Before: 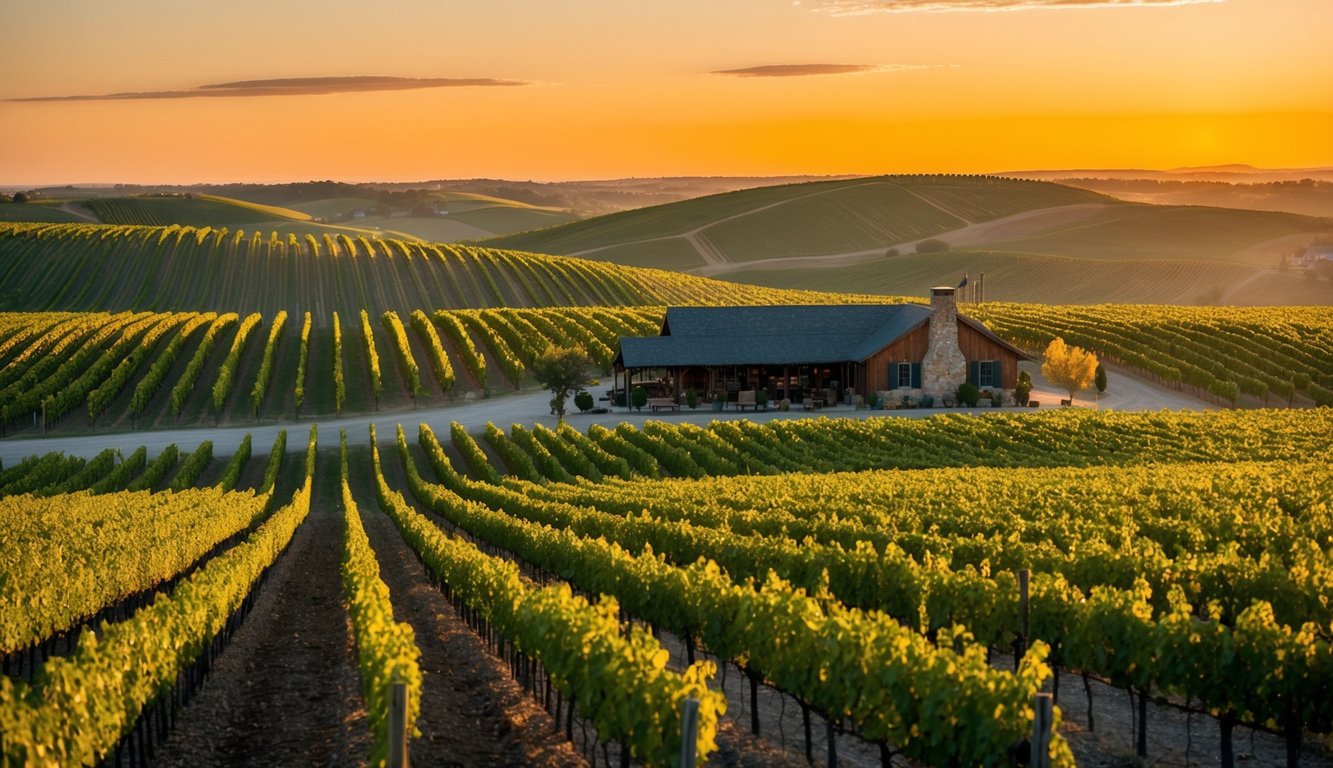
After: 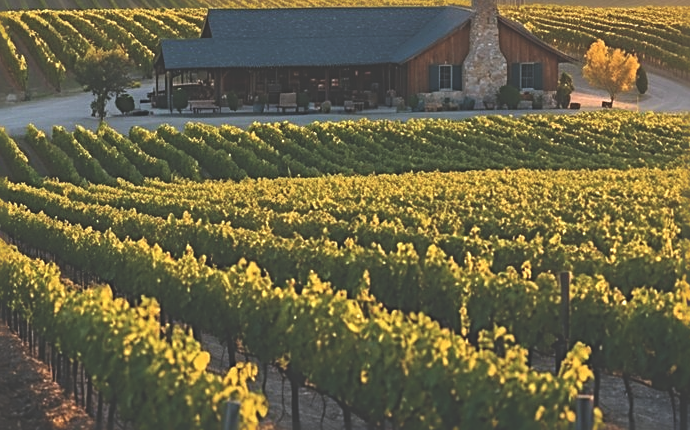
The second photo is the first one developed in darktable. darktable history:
sharpen: radius 2.817, amount 0.715
exposure: black level correction -0.041, exposure 0.064 EV, compensate highlight preservation false
white balance: red 0.984, blue 1.059
crop: left 34.479%, top 38.822%, right 13.718%, bottom 5.172%
